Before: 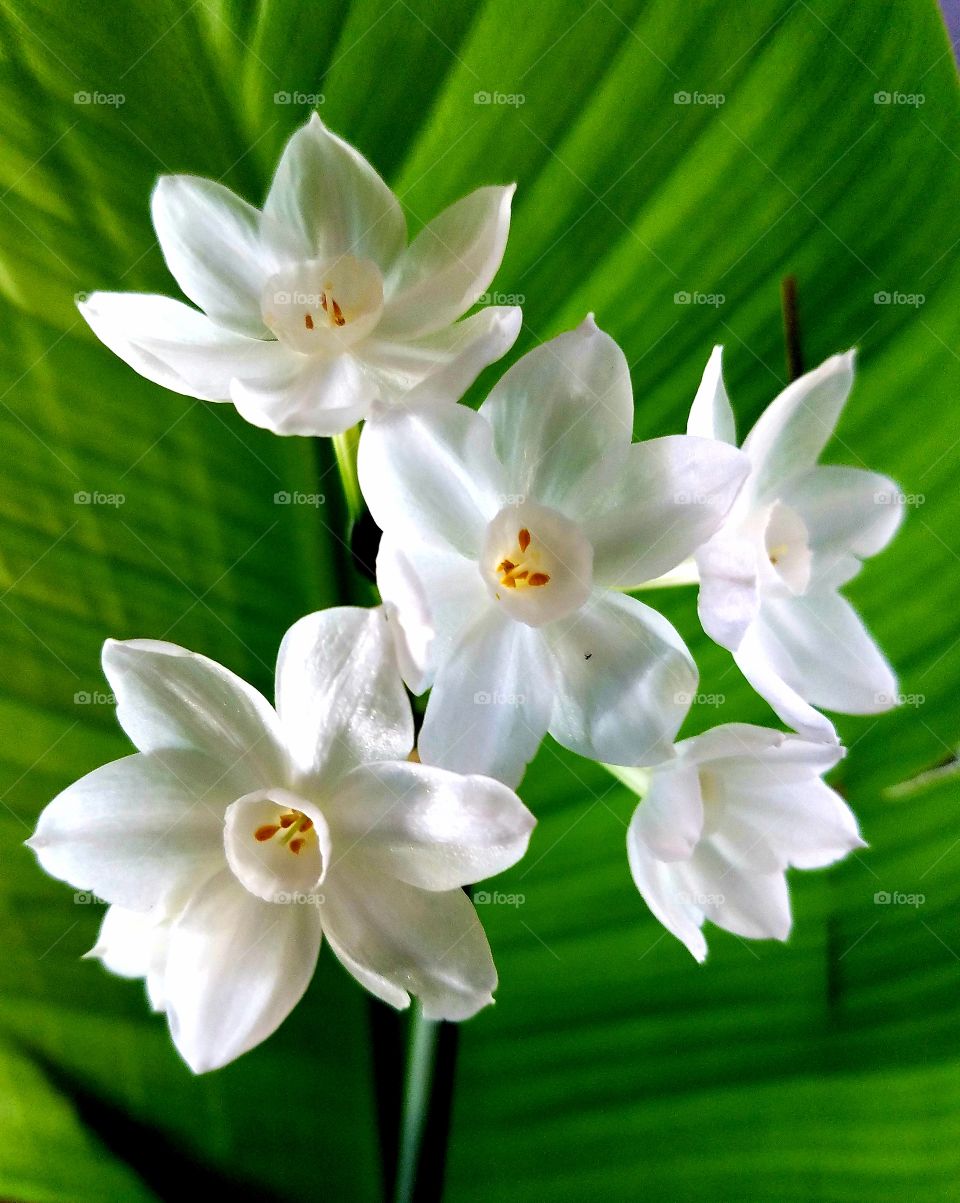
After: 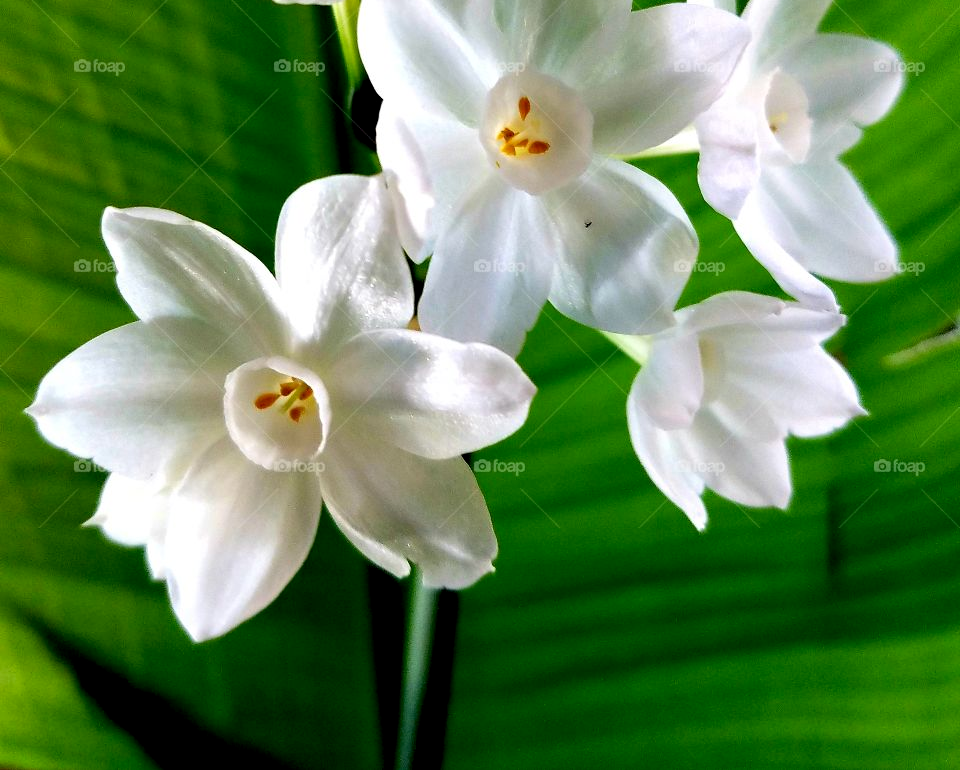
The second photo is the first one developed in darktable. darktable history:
exposure: black level correction 0.004, exposure 0.015 EV, compensate highlight preservation false
crop and rotate: top 35.951%
